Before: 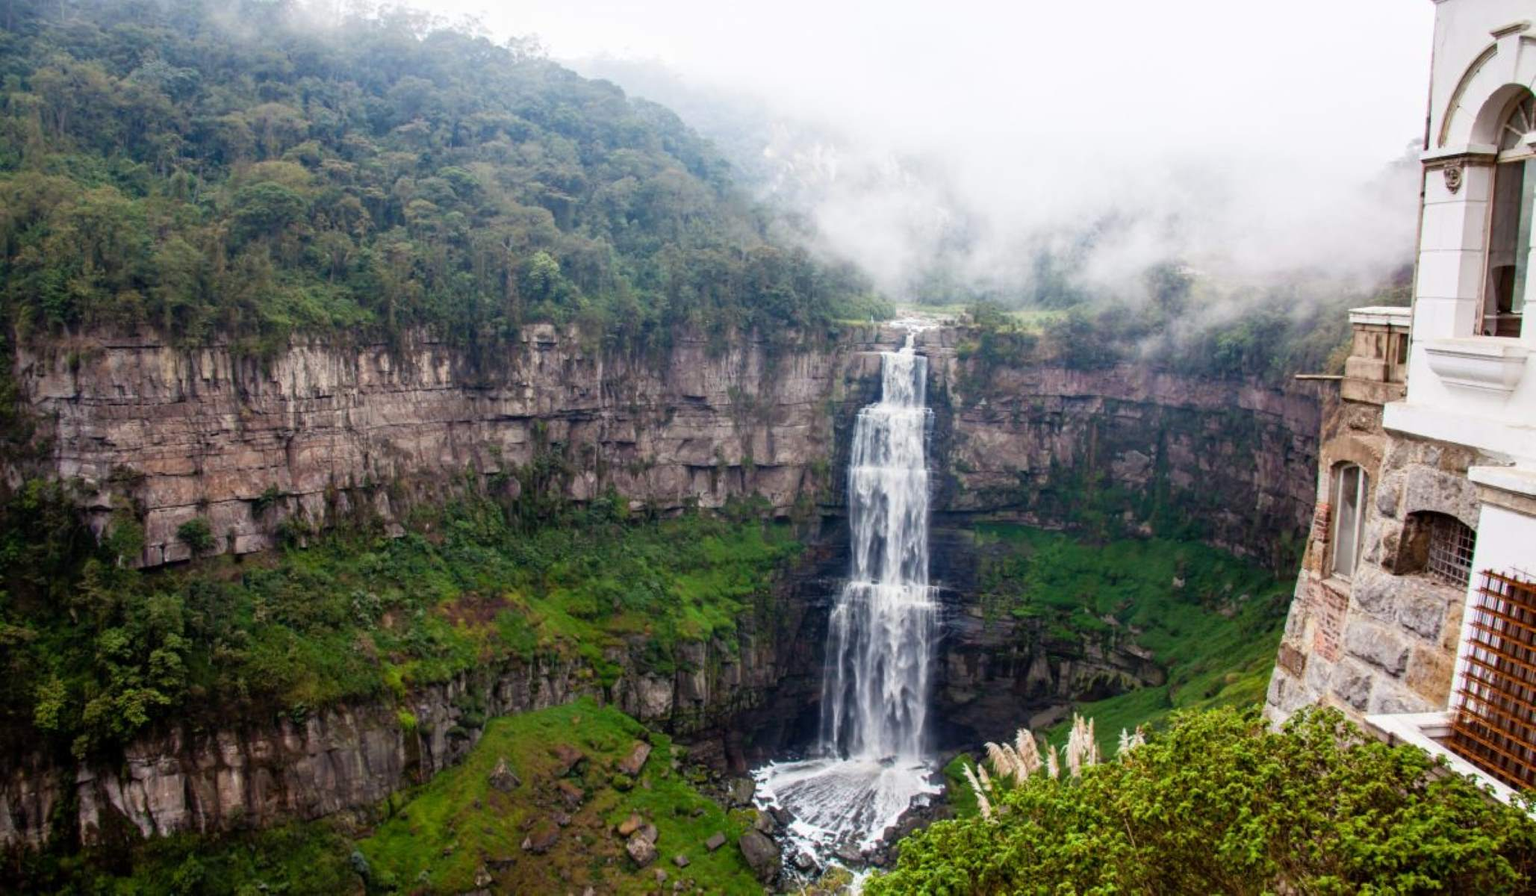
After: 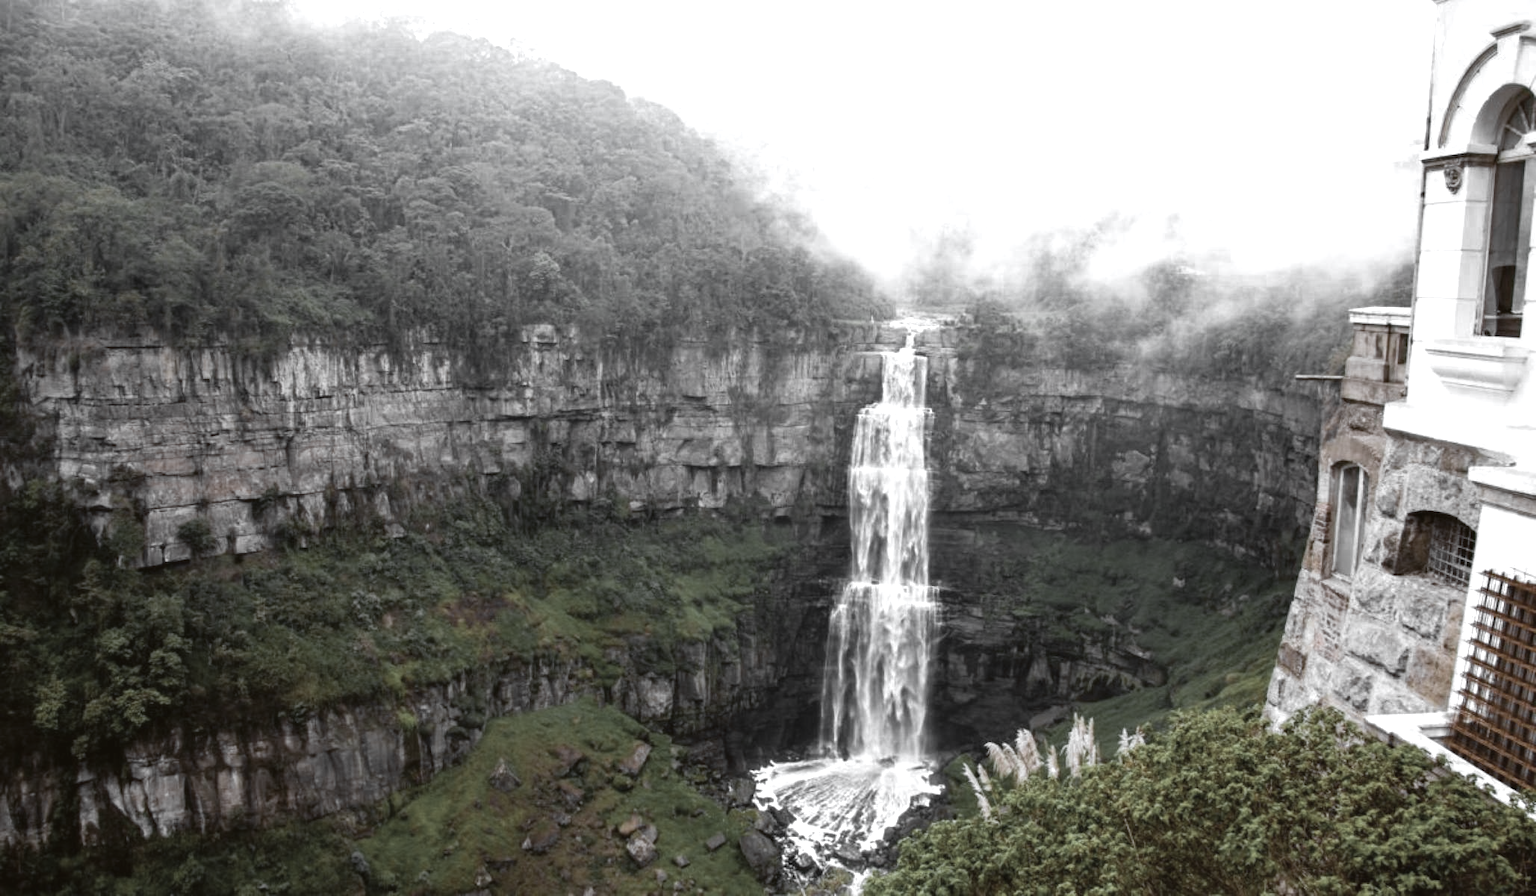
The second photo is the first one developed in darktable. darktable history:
color balance: lift [1.004, 1.002, 1.002, 0.998], gamma [1, 1.007, 1.002, 0.993], gain [1, 0.977, 1.013, 1.023], contrast -3.64%
color zones: curves: ch0 [(0, 0.613) (0.01, 0.613) (0.245, 0.448) (0.498, 0.529) (0.642, 0.665) (0.879, 0.777) (0.99, 0.613)]; ch1 [(0, 0.035) (0.121, 0.189) (0.259, 0.197) (0.415, 0.061) (0.589, 0.022) (0.732, 0.022) (0.857, 0.026) (0.991, 0.053)]
white balance: red 0.967, blue 1.119, emerald 0.756
